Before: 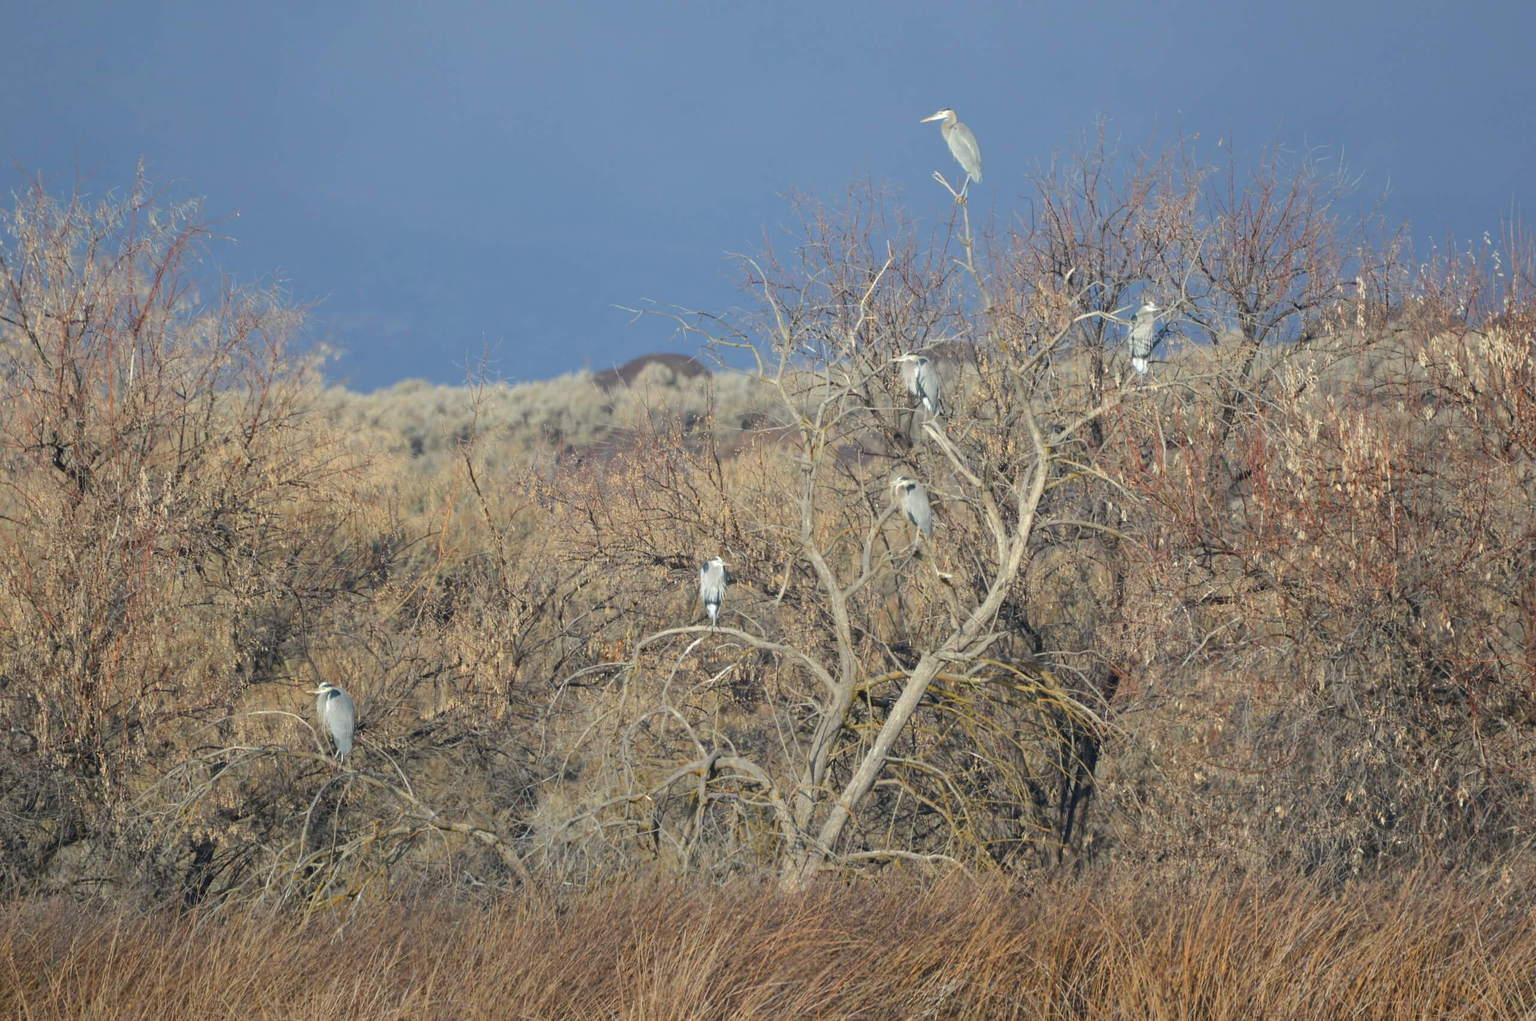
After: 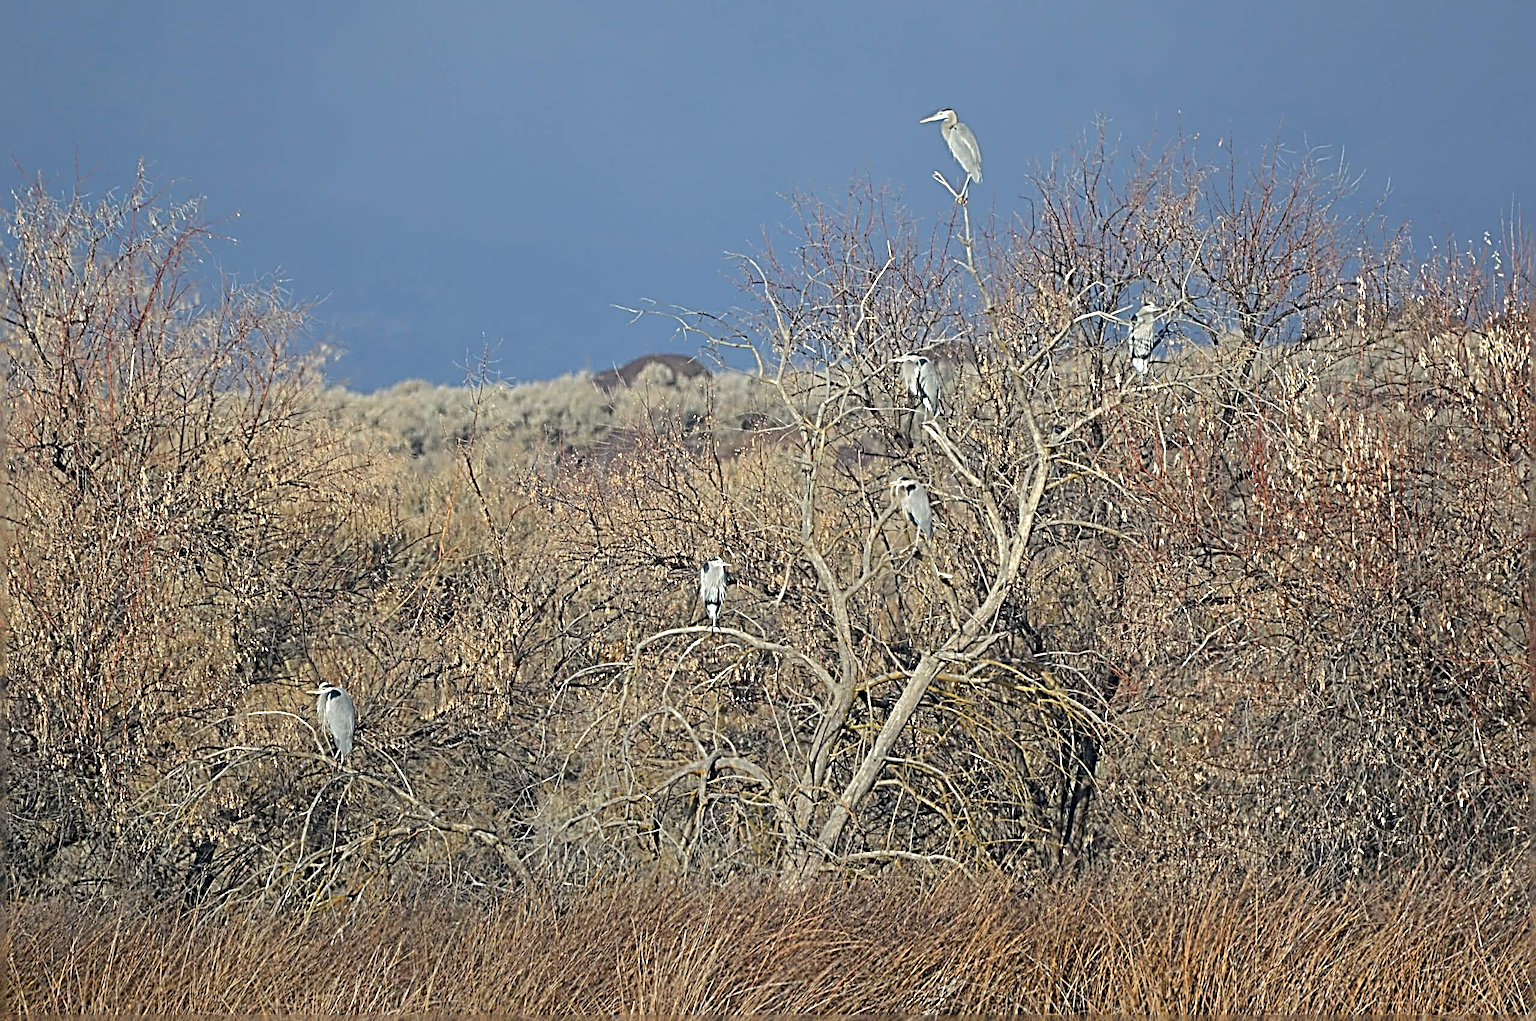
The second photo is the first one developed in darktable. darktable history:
sharpen: radius 4.038, amount 1.99
